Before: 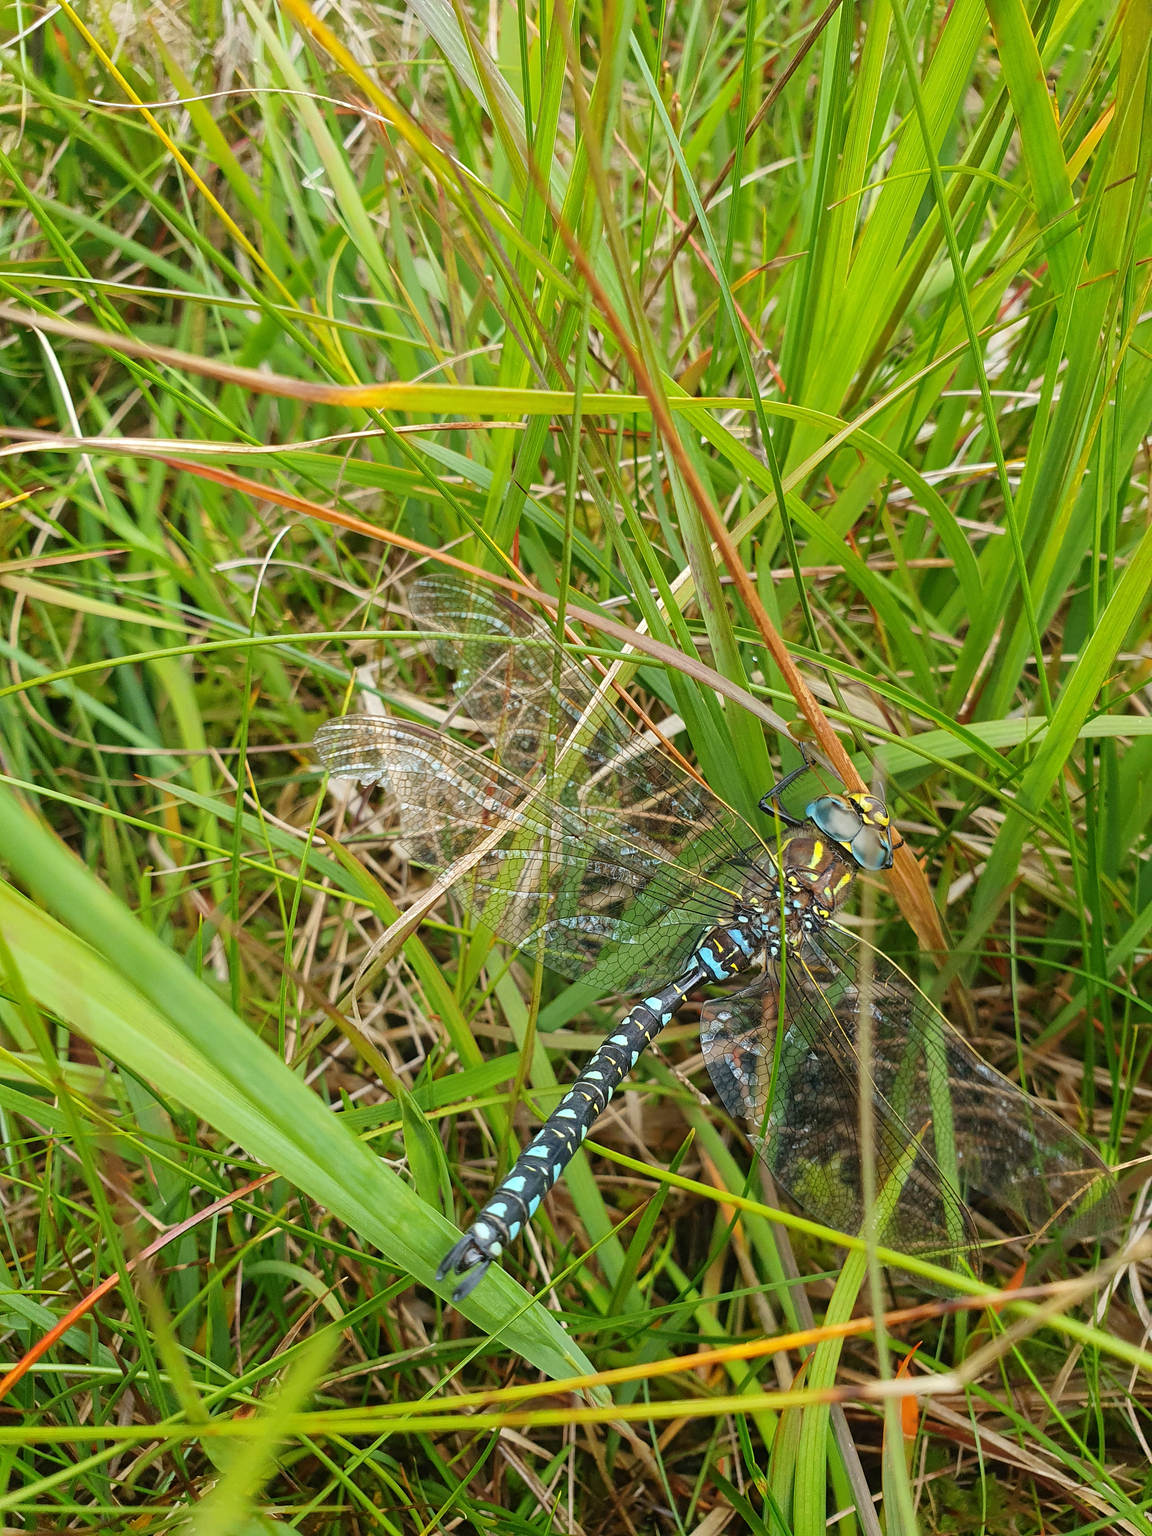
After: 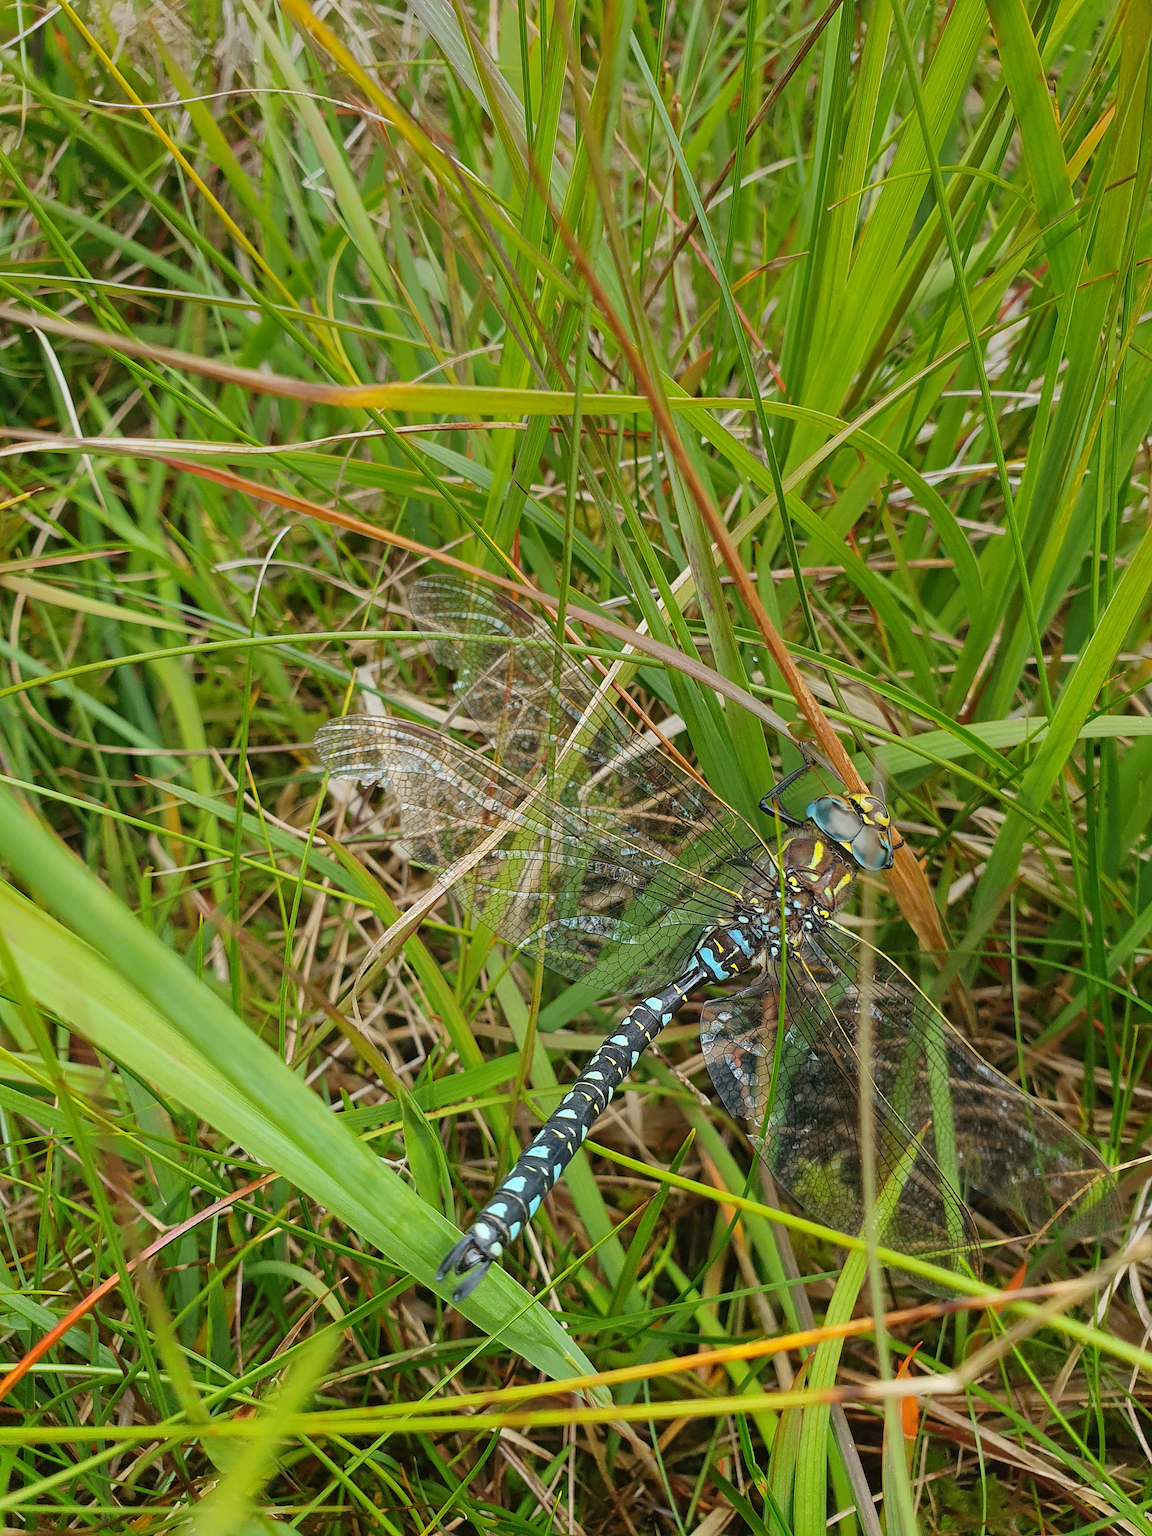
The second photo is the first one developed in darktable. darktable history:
sharpen: amount 0.2
graduated density: on, module defaults
